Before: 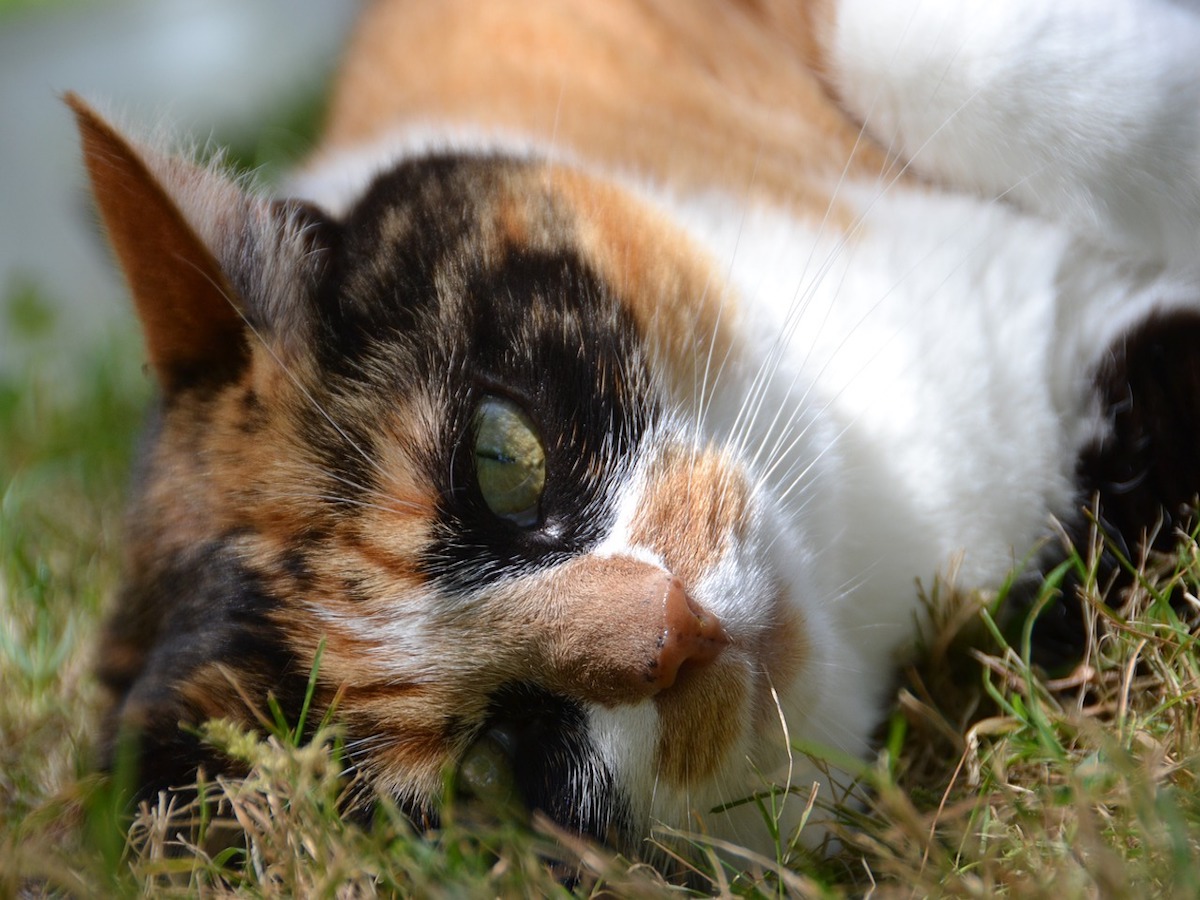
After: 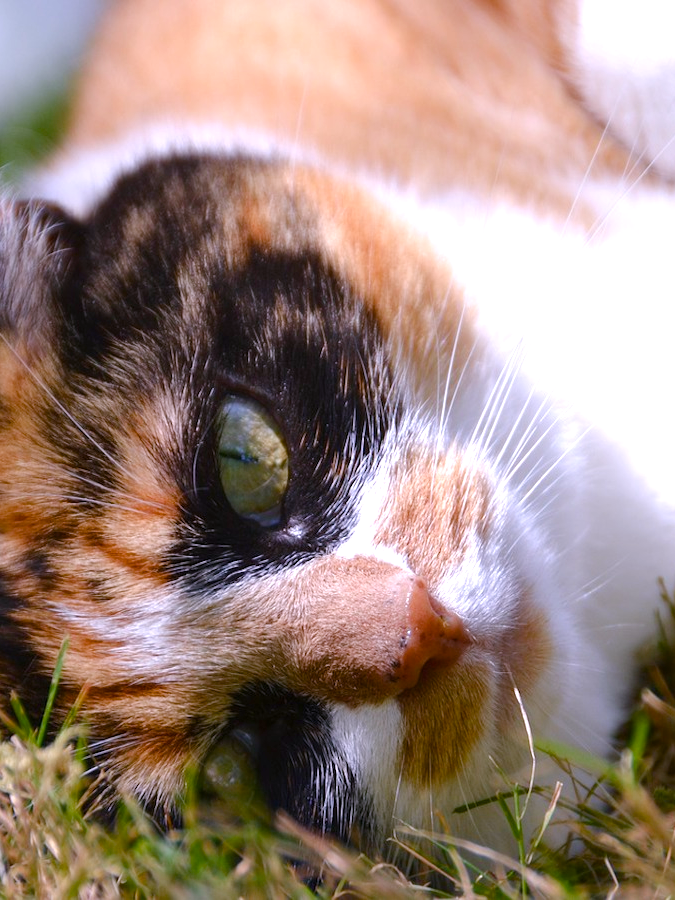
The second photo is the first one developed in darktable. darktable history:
color balance rgb: perceptual saturation grading › global saturation 20%, perceptual saturation grading › highlights -50%, perceptual saturation grading › shadows 30%, perceptual brilliance grading › global brilliance 10%, perceptual brilliance grading › shadows 15%
crop: left 21.496%, right 22.254%
white balance: red 1.042, blue 1.17
